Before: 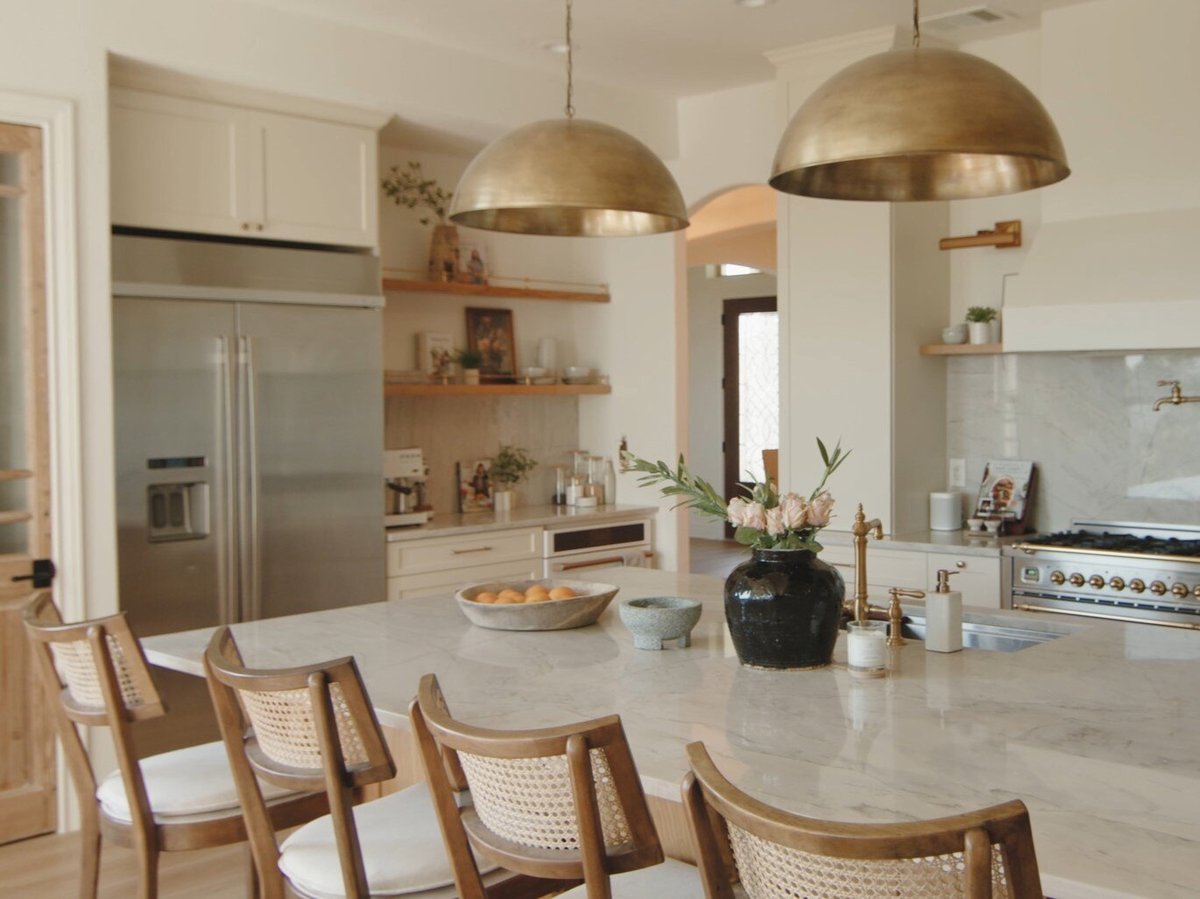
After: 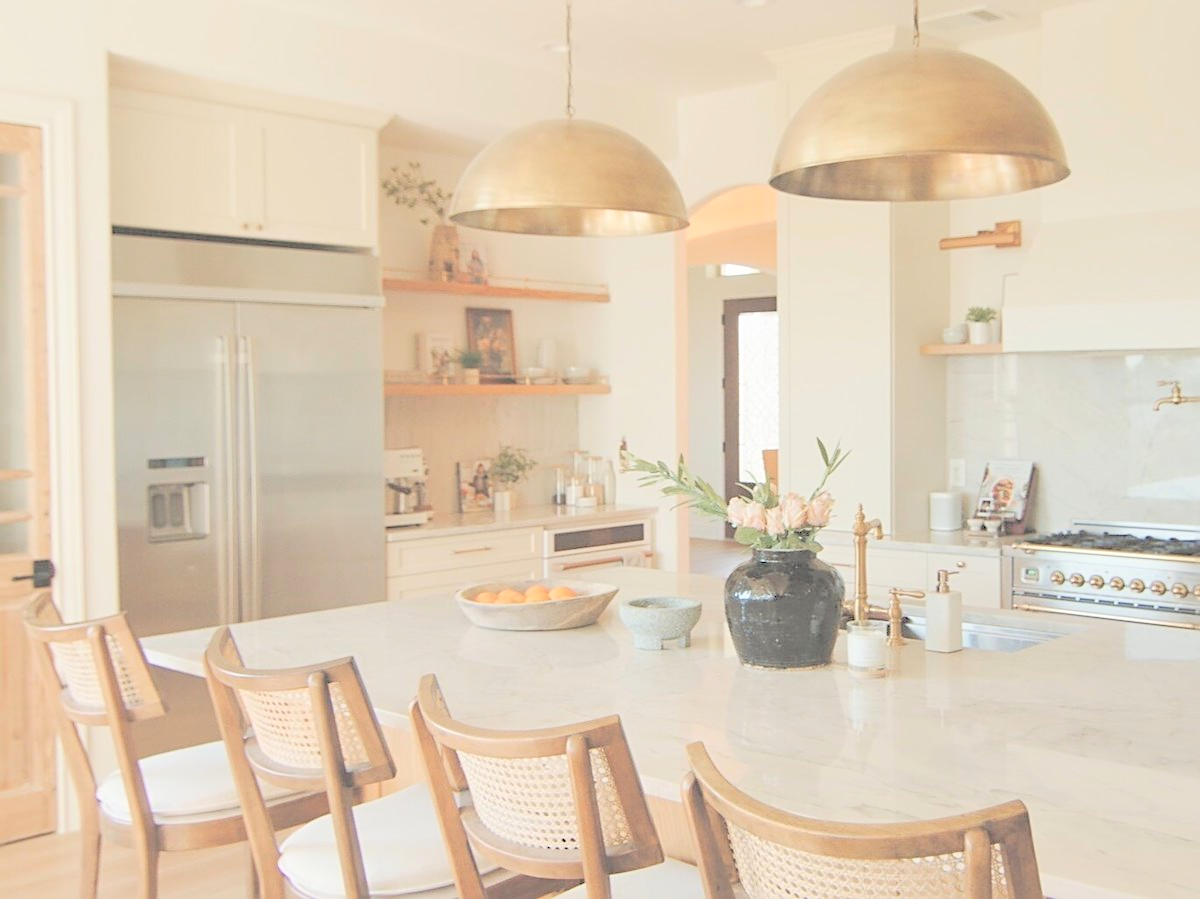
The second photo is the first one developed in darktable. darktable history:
contrast brightness saturation: brightness 1
sharpen: on, module defaults
